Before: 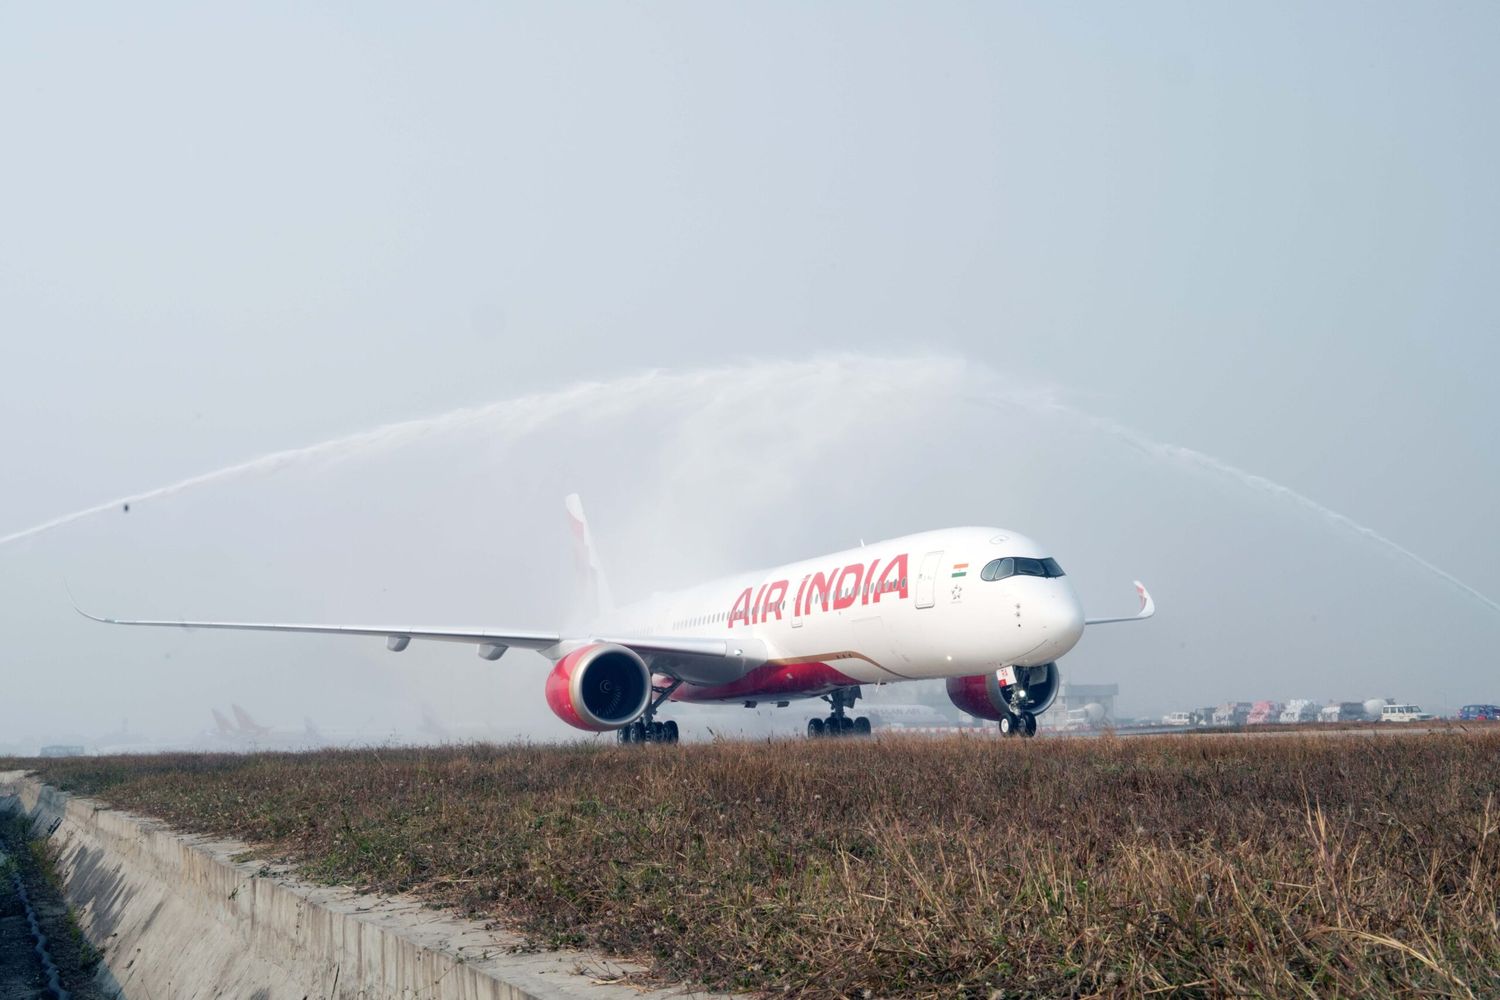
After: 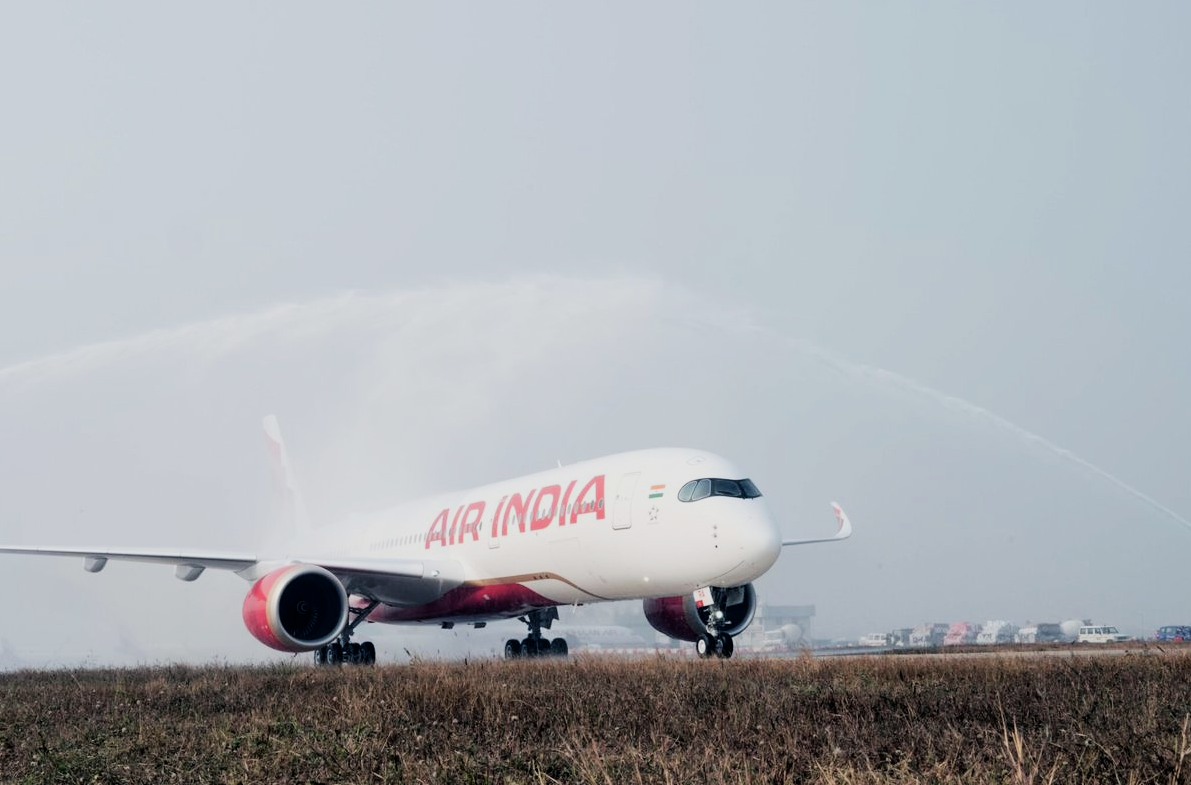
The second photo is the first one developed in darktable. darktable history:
crop and rotate: left 20.247%, top 7.965%, right 0.32%, bottom 13.458%
contrast brightness saturation: contrast 0.012, saturation -0.048
filmic rgb: black relative exposure -5.06 EV, white relative exposure 3.96 EV, hardness 2.88, contrast 1.297
